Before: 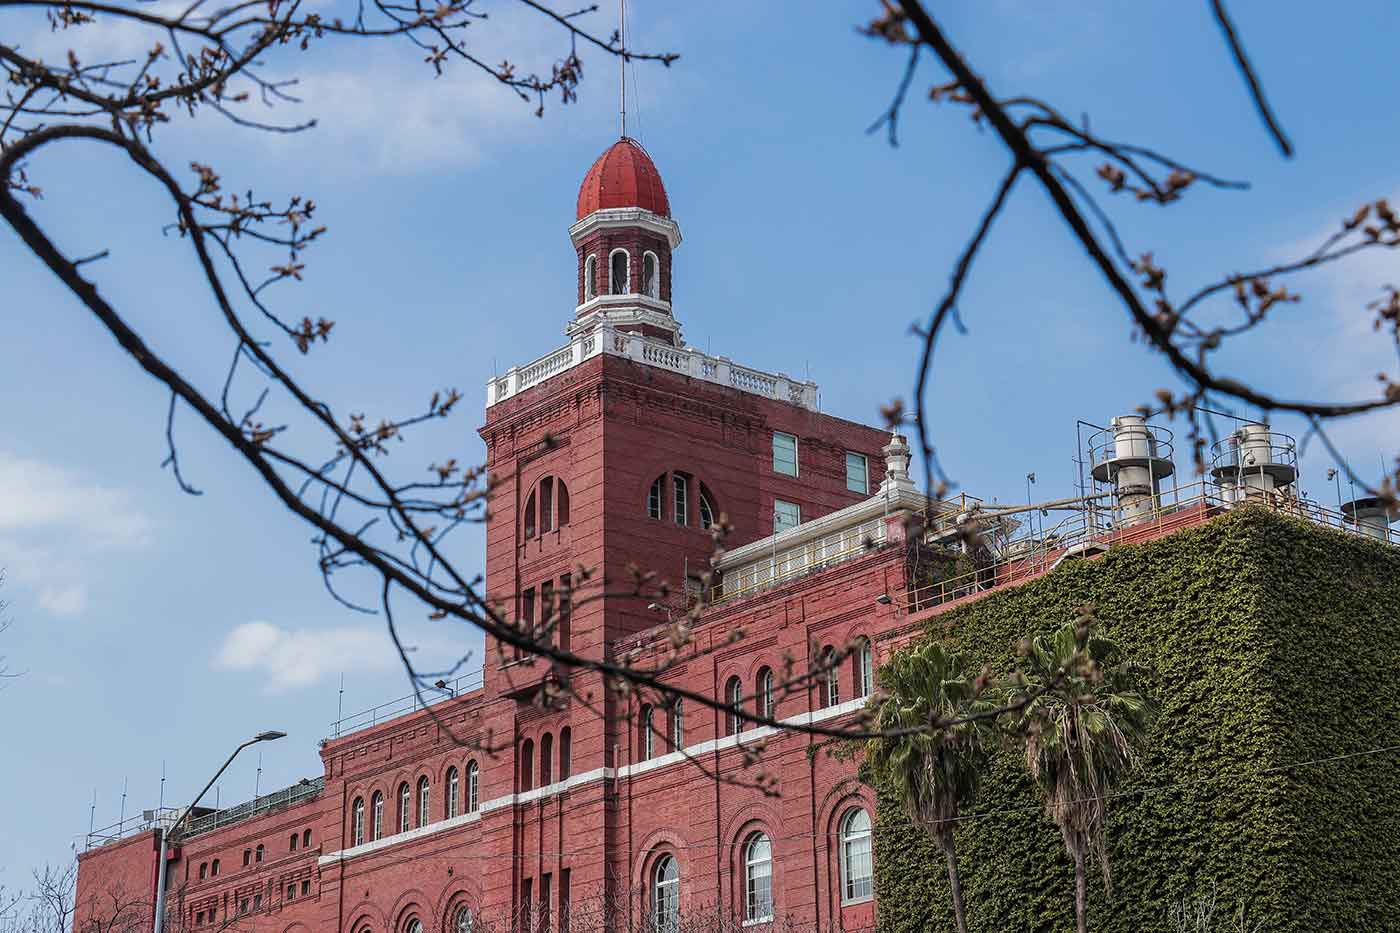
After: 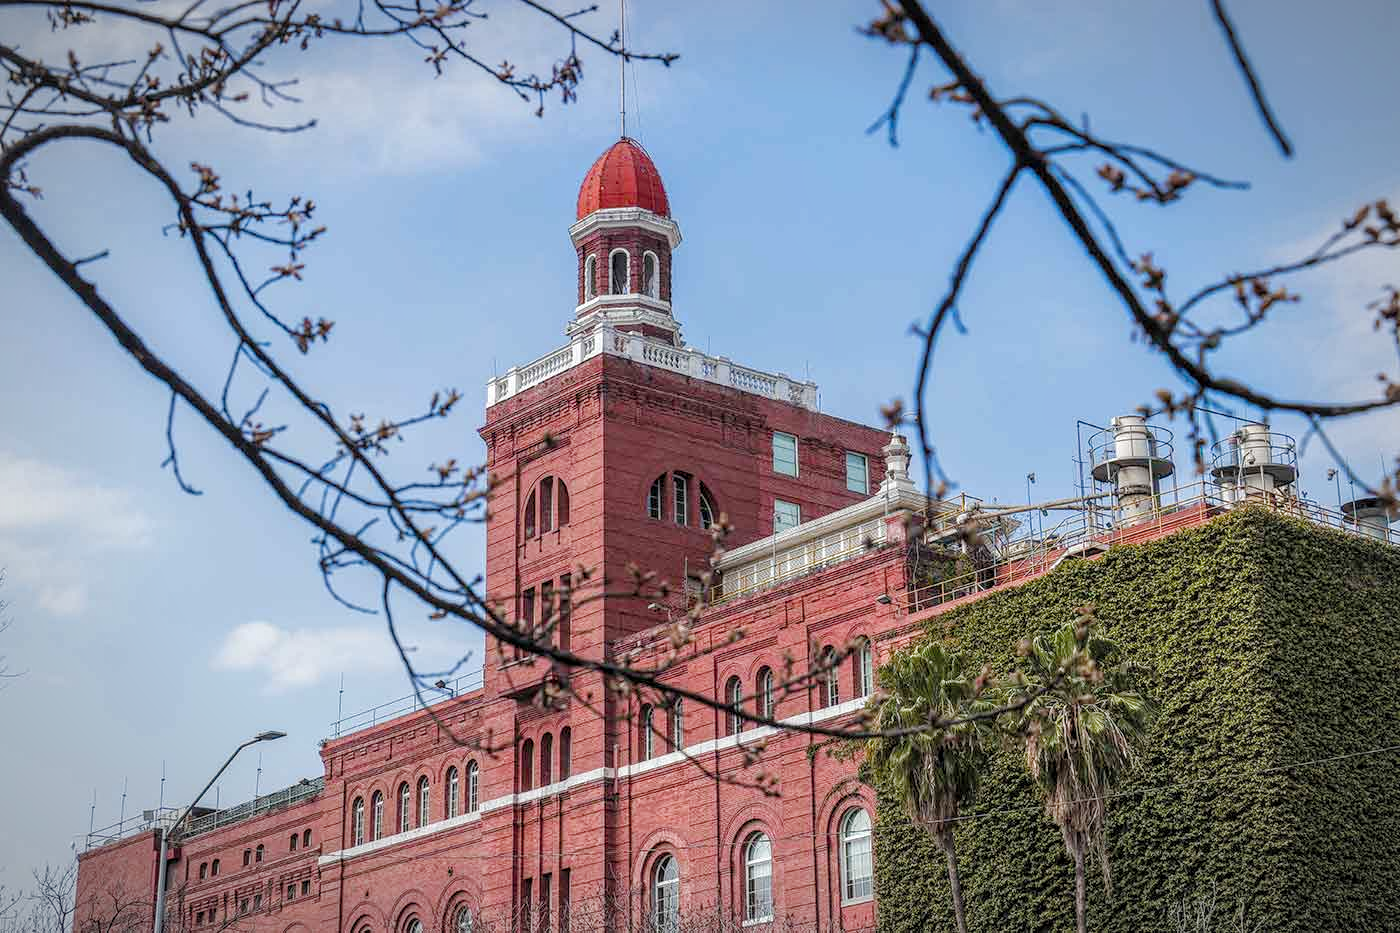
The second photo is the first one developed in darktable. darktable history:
contrast brightness saturation: brightness 0.153
tone equalizer: edges refinement/feathering 500, mask exposure compensation -1.57 EV, preserve details no
local contrast: highlights 56%, shadows 51%, detail 130%, midtone range 0.459
color balance rgb: perceptual saturation grading › global saturation 0.886%, perceptual saturation grading › highlights -34.505%, perceptual saturation grading › mid-tones 14.934%, perceptual saturation grading › shadows 47.486%, global vibrance 11.138%
vignetting: fall-off radius 69.02%, automatic ratio true
